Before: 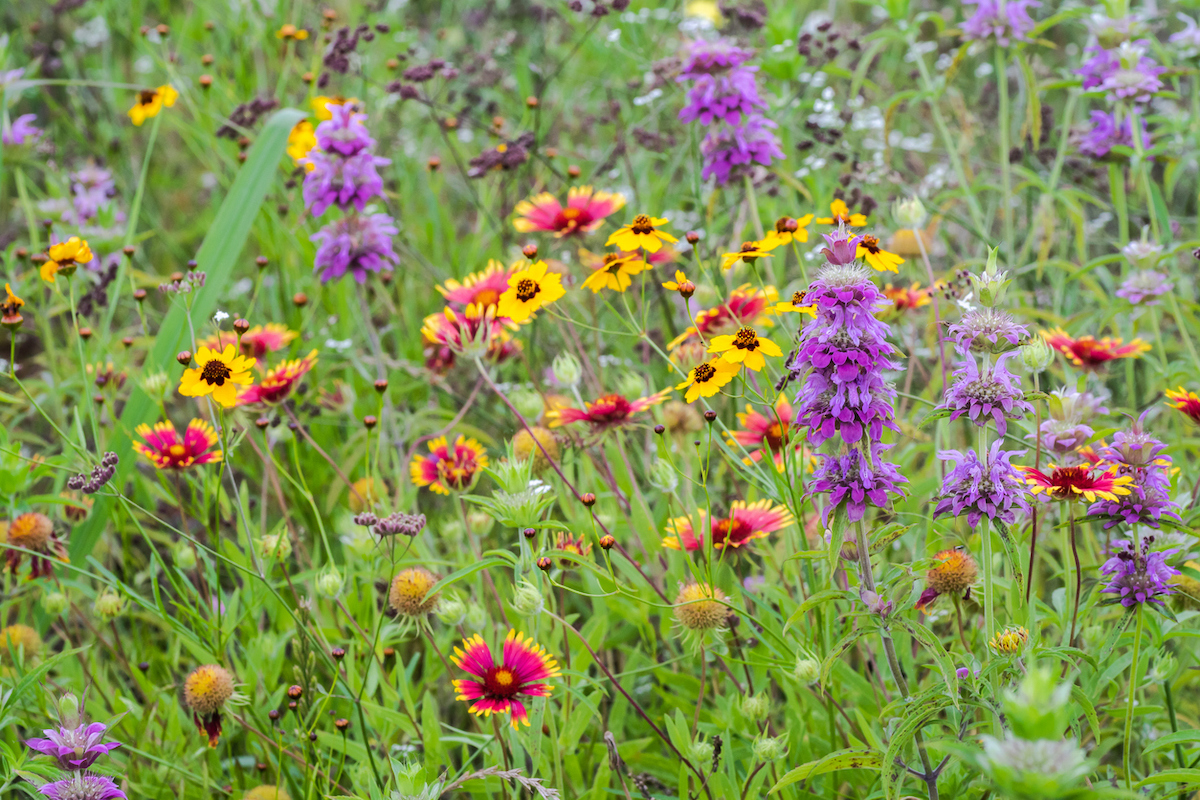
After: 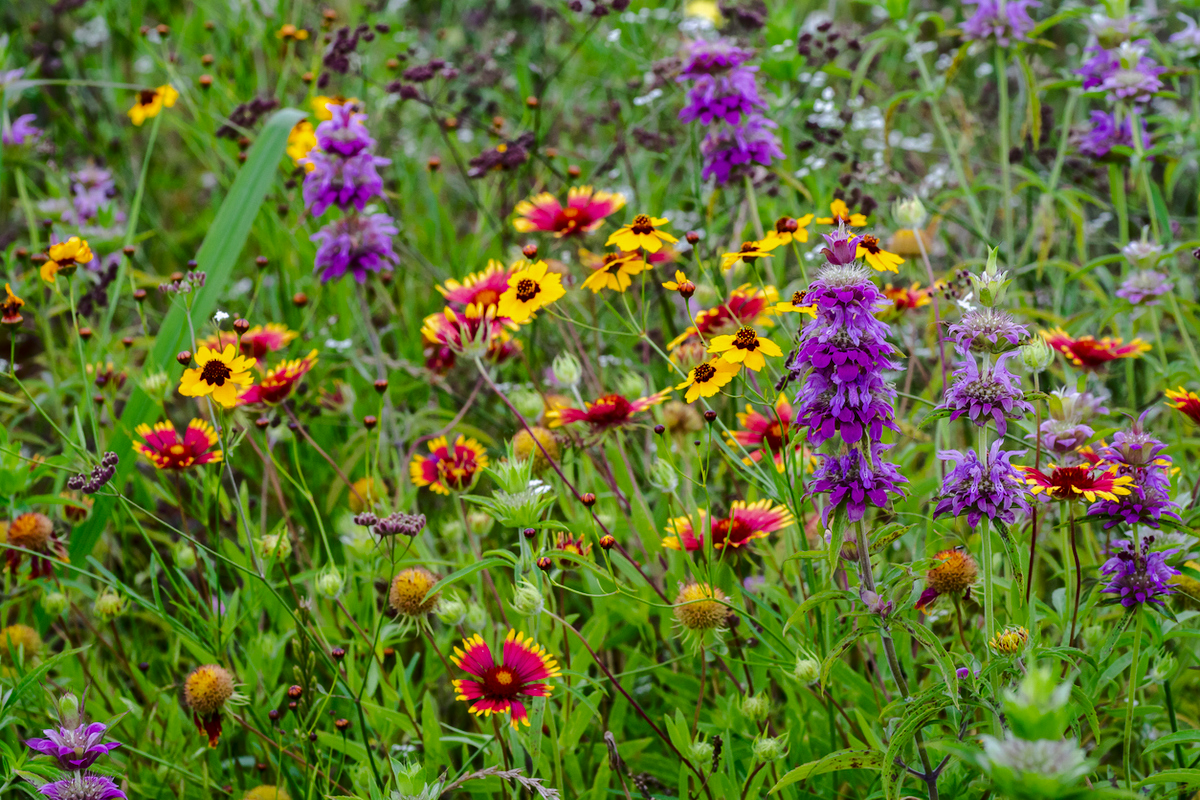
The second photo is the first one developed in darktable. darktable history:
shadows and highlights: radius 330.43, shadows 53.77, highlights -98.78, compress 94.31%, soften with gaussian
contrast brightness saturation: contrast 0.104, brightness -0.262, saturation 0.137
